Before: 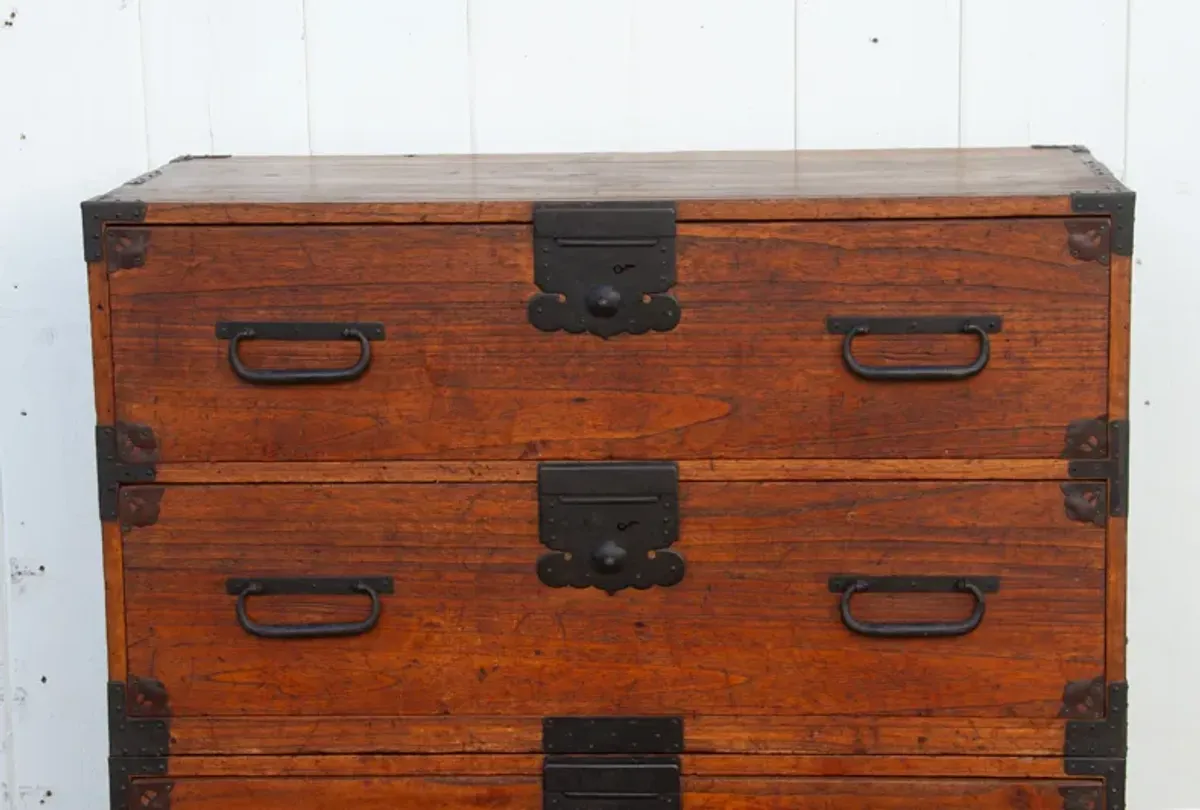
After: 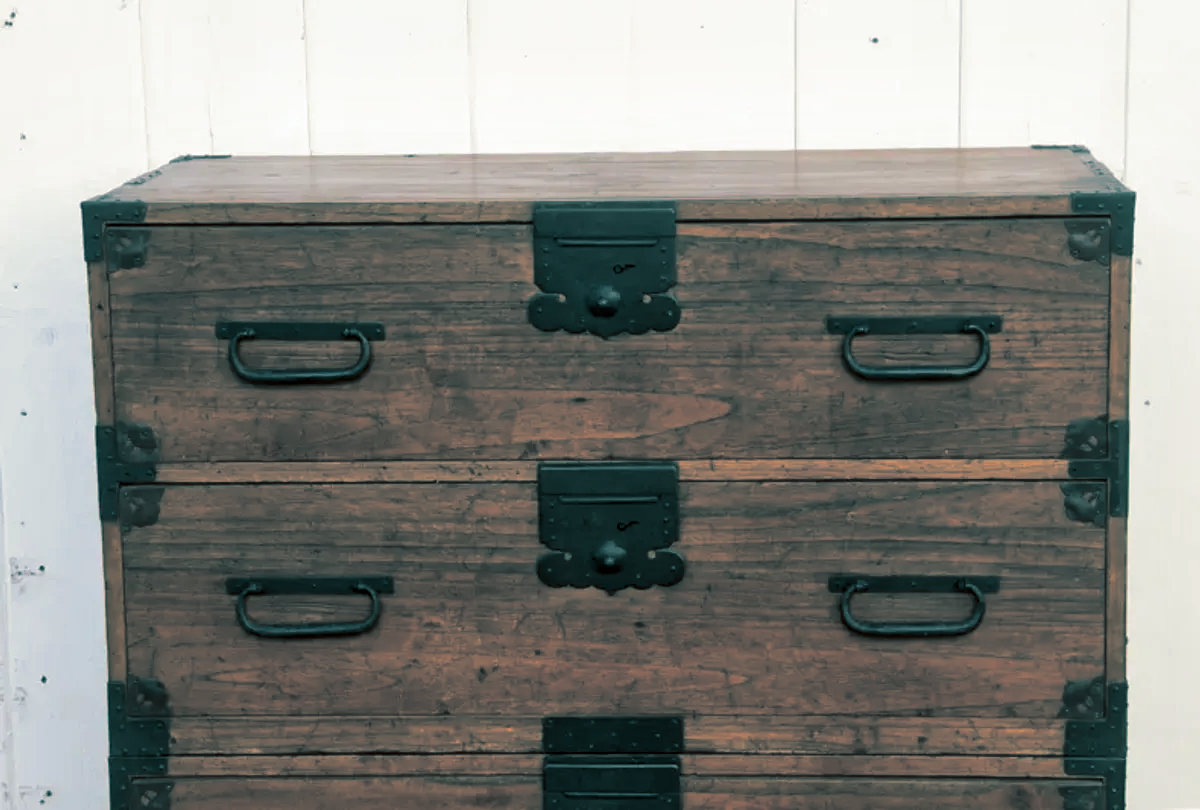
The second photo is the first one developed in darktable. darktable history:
local contrast: mode bilateral grid, contrast 20, coarseness 50, detail 150%, midtone range 0.2
split-toning: shadows › hue 186.43°, highlights › hue 49.29°, compress 30.29%
